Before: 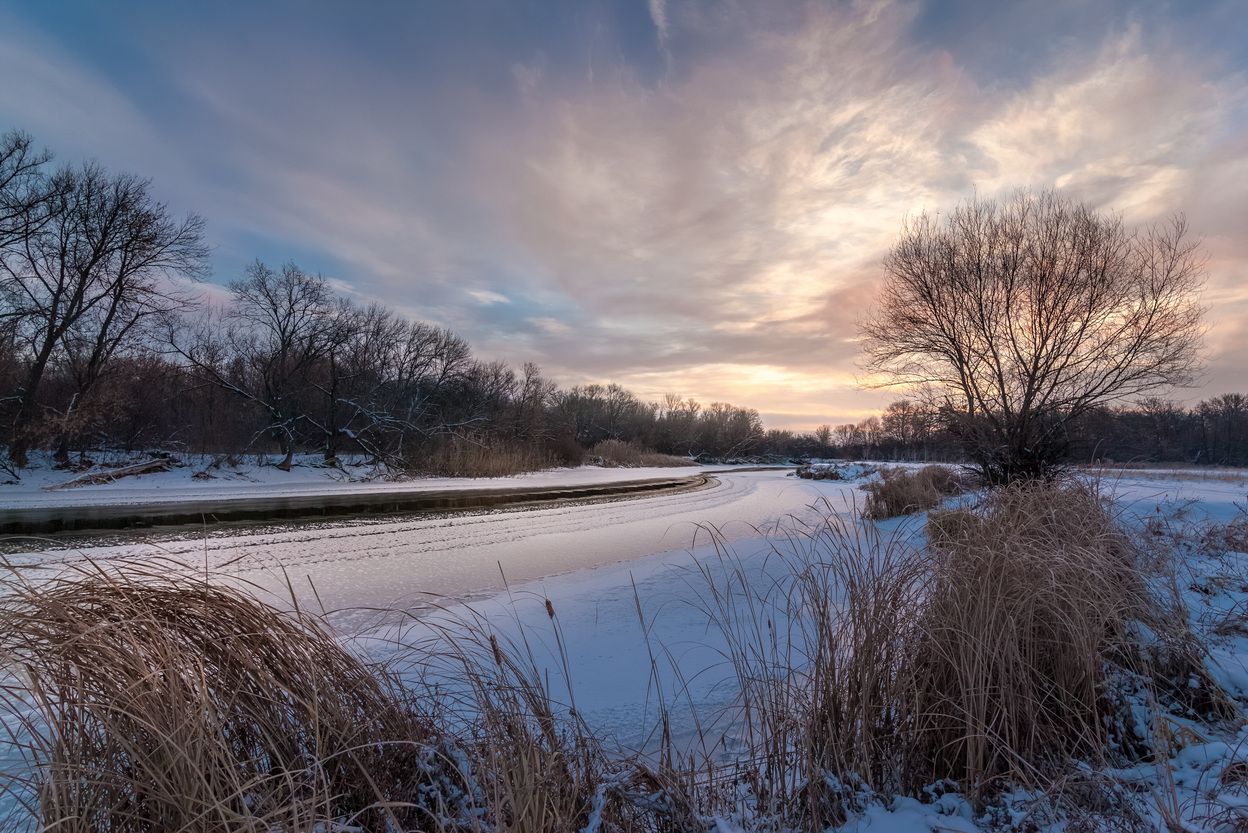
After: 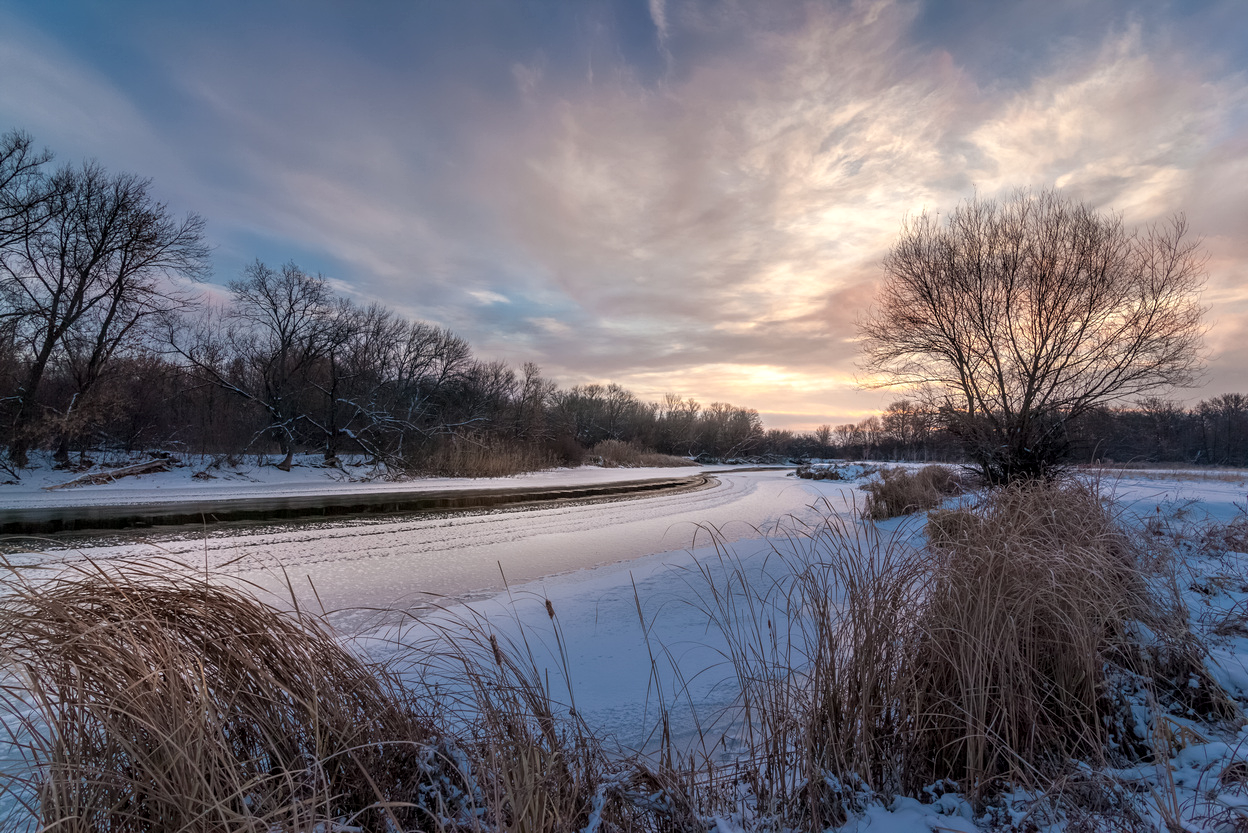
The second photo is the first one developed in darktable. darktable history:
local contrast: highlights 106%, shadows 100%, detail 120%, midtone range 0.2
